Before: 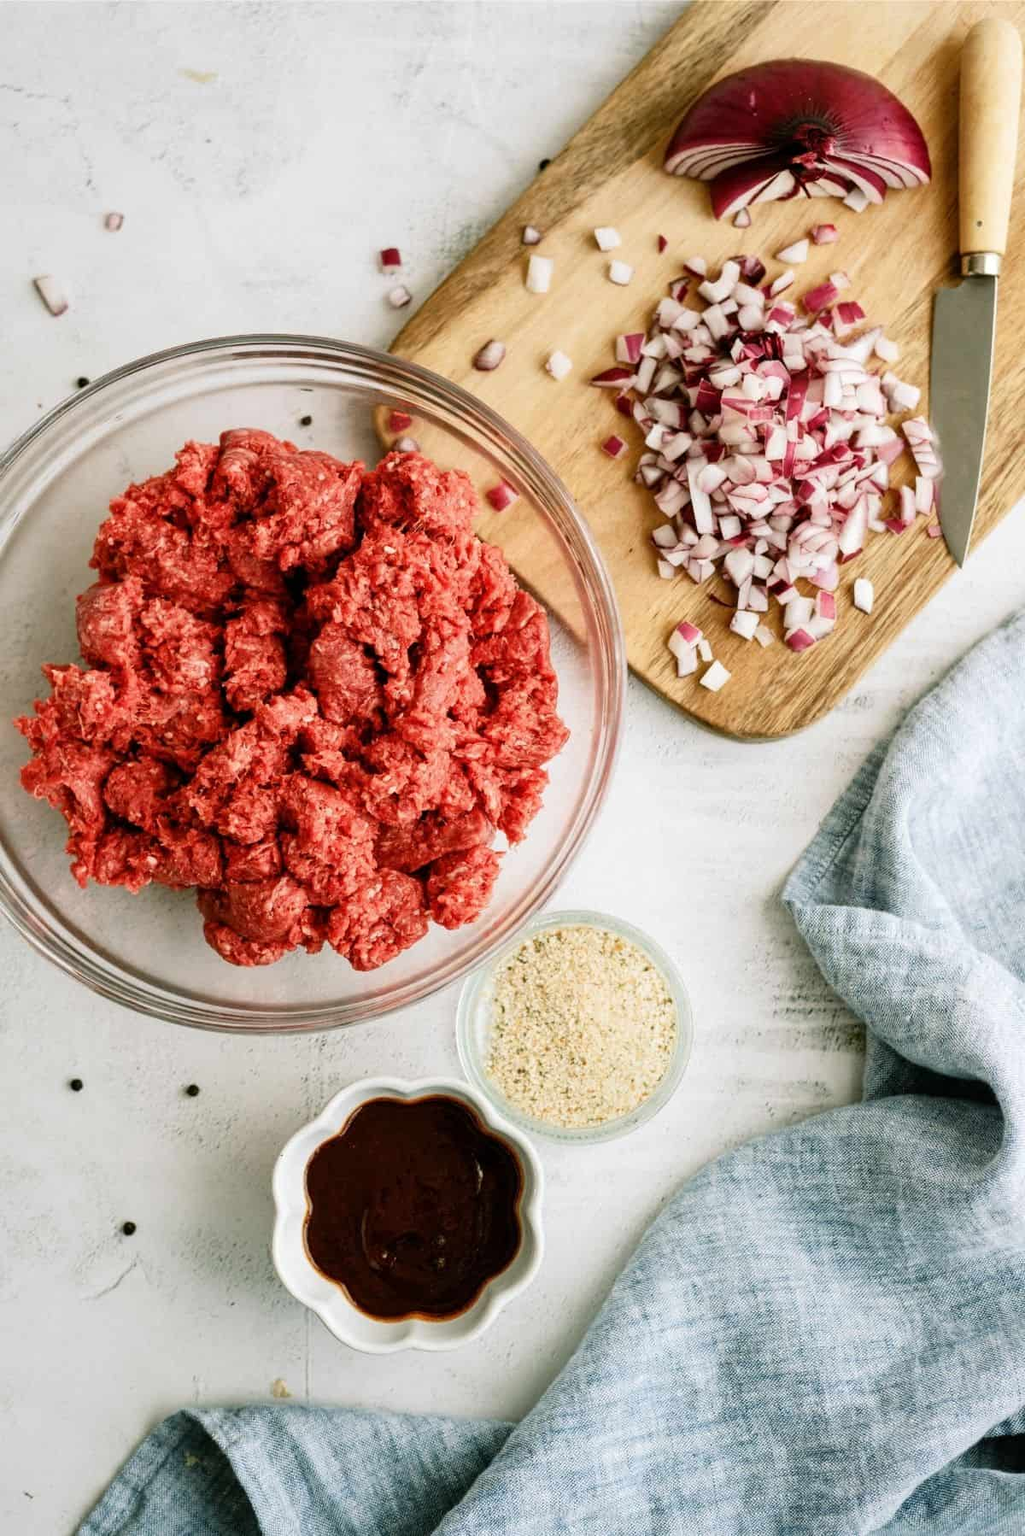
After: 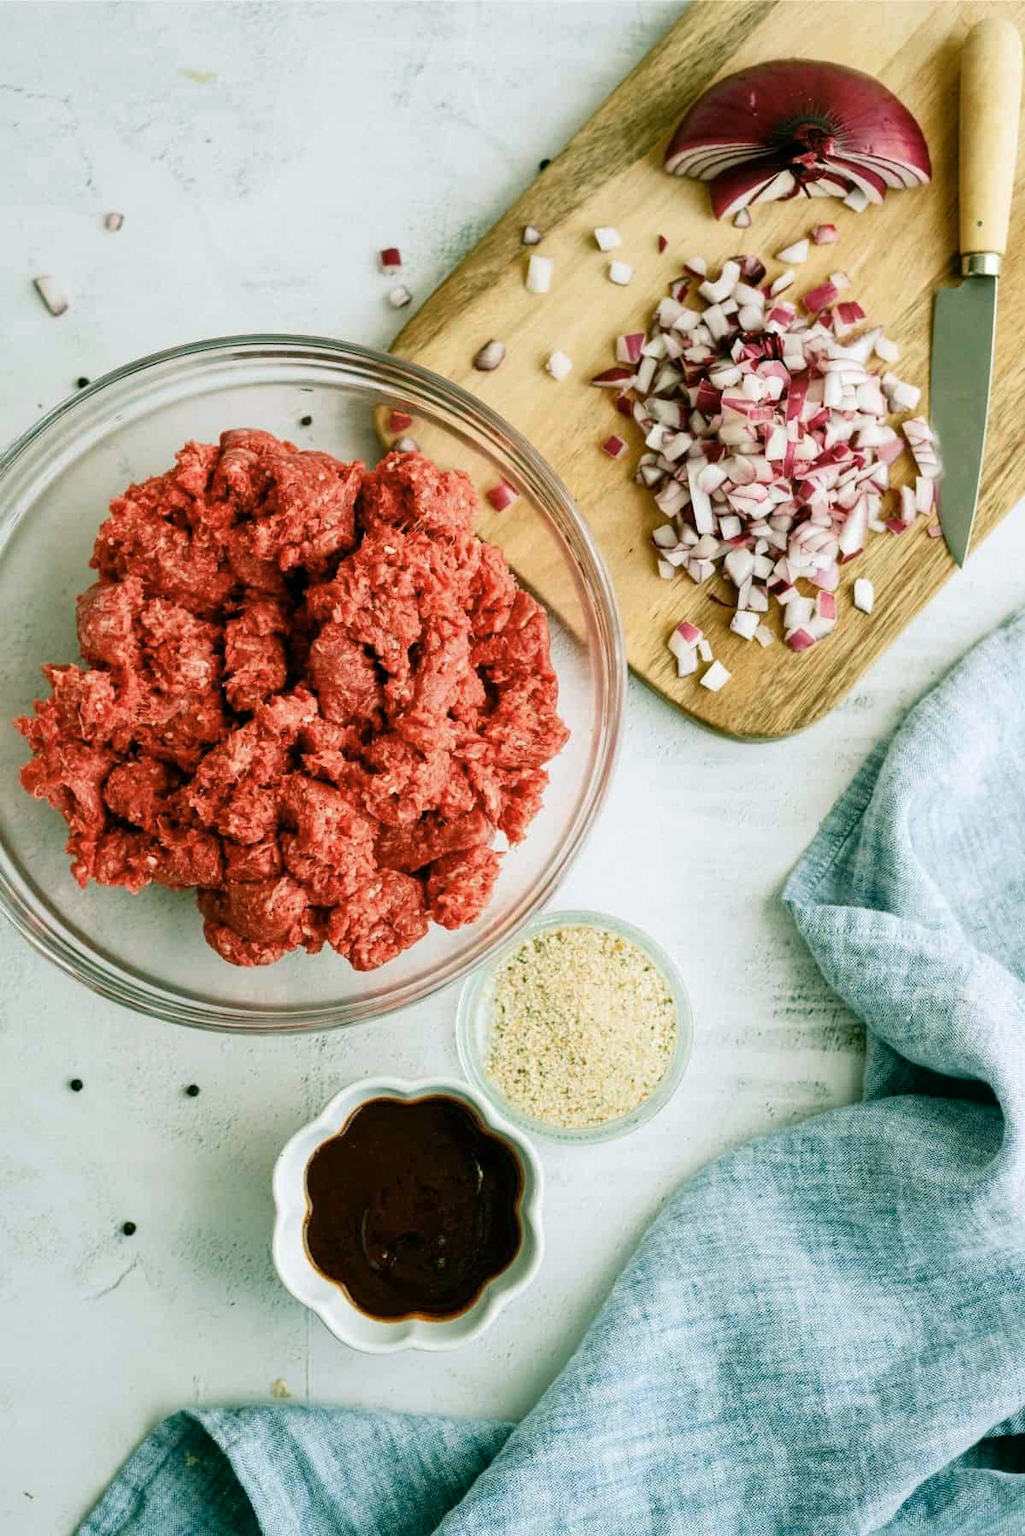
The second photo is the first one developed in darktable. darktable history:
color balance rgb: power › chroma 2.135%, power › hue 166.75°, perceptual saturation grading › global saturation 0.057%, global vibrance 20%
